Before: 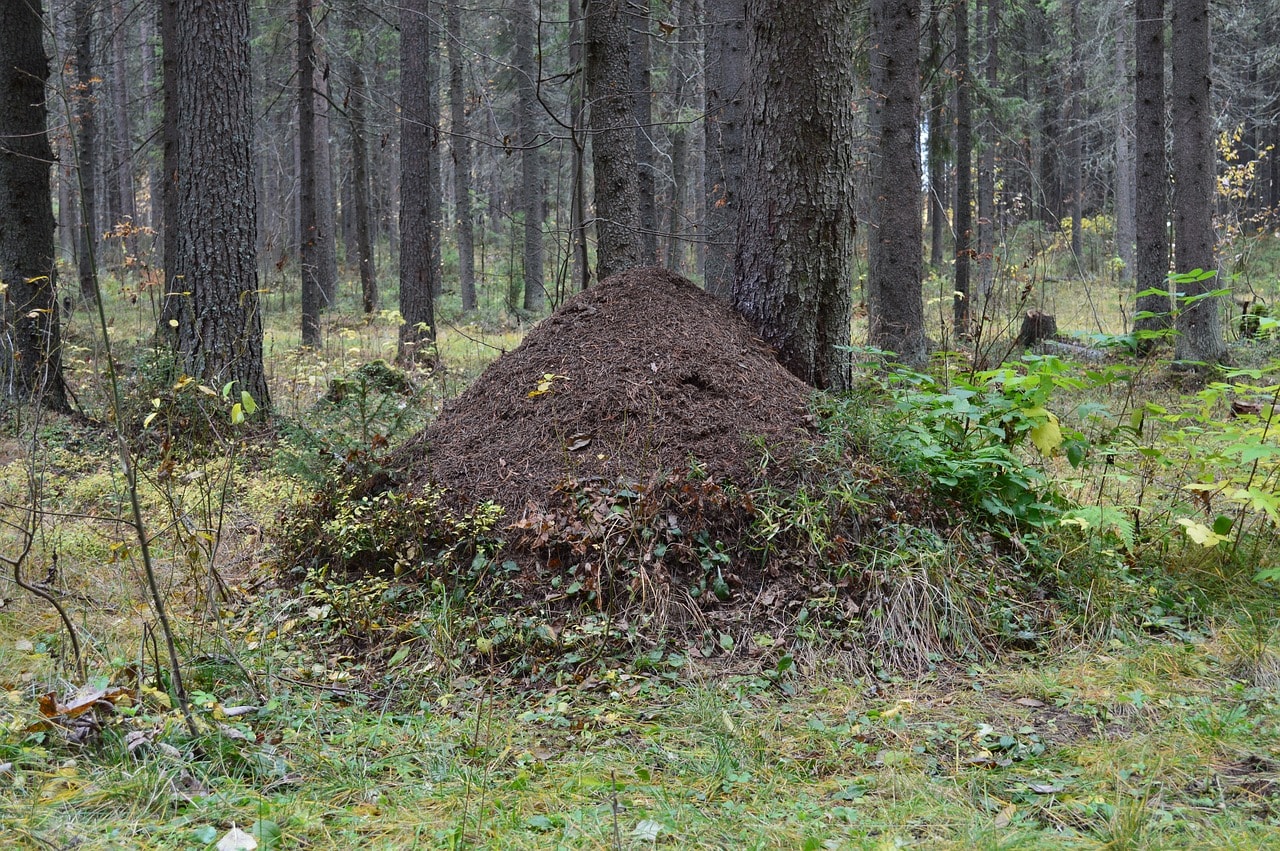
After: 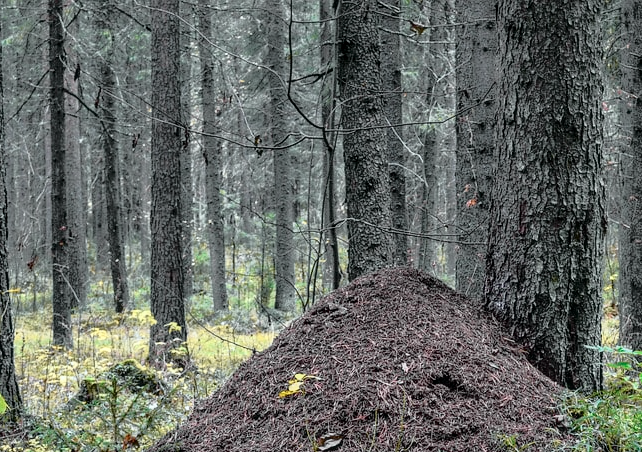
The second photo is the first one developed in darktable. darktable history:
crop: left 19.504%, right 30.302%, bottom 46.77%
local contrast: on, module defaults
tone curve: curves: ch0 [(0, 0.015) (0.091, 0.055) (0.184, 0.159) (0.304, 0.382) (0.492, 0.579) (0.628, 0.755) (0.832, 0.932) (0.984, 0.963)]; ch1 [(0, 0) (0.34, 0.235) (0.46, 0.46) (0.515, 0.502) (0.553, 0.567) (0.764, 0.815) (1, 1)]; ch2 [(0, 0) (0.44, 0.458) (0.479, 0.492) (0.524, 0.507) (0.557, 0.567) (0.673, 0.699) (1, 1)], color space Lab, independent channels, preserve colors none
